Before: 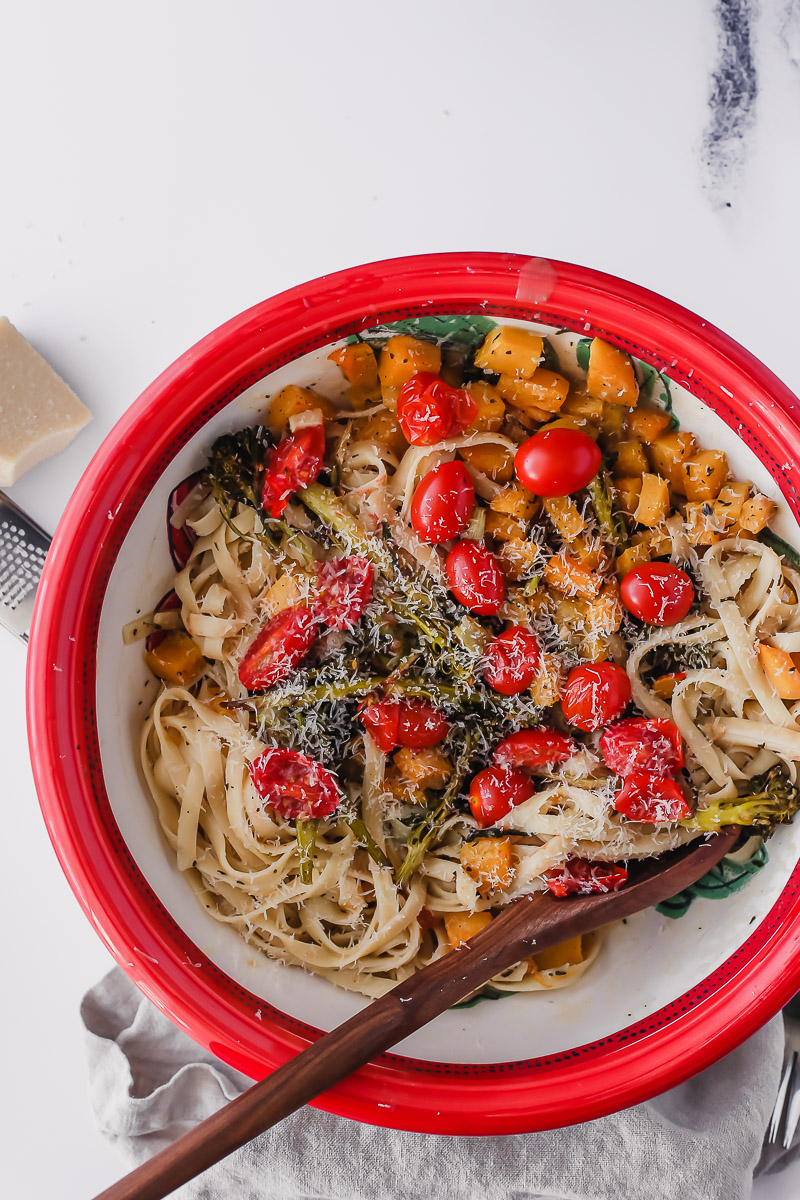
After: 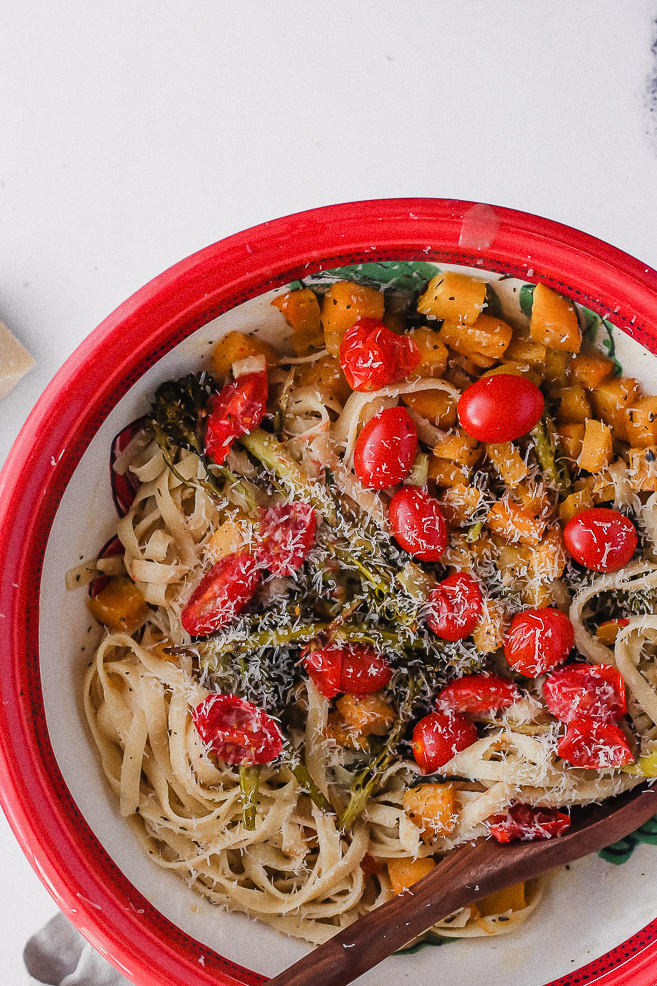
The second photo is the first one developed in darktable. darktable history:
grain: coarseness 0.09 ISO
crop and rotate: left 7.196%, top 4.574%, right 10.605%, bottom 13.178%
